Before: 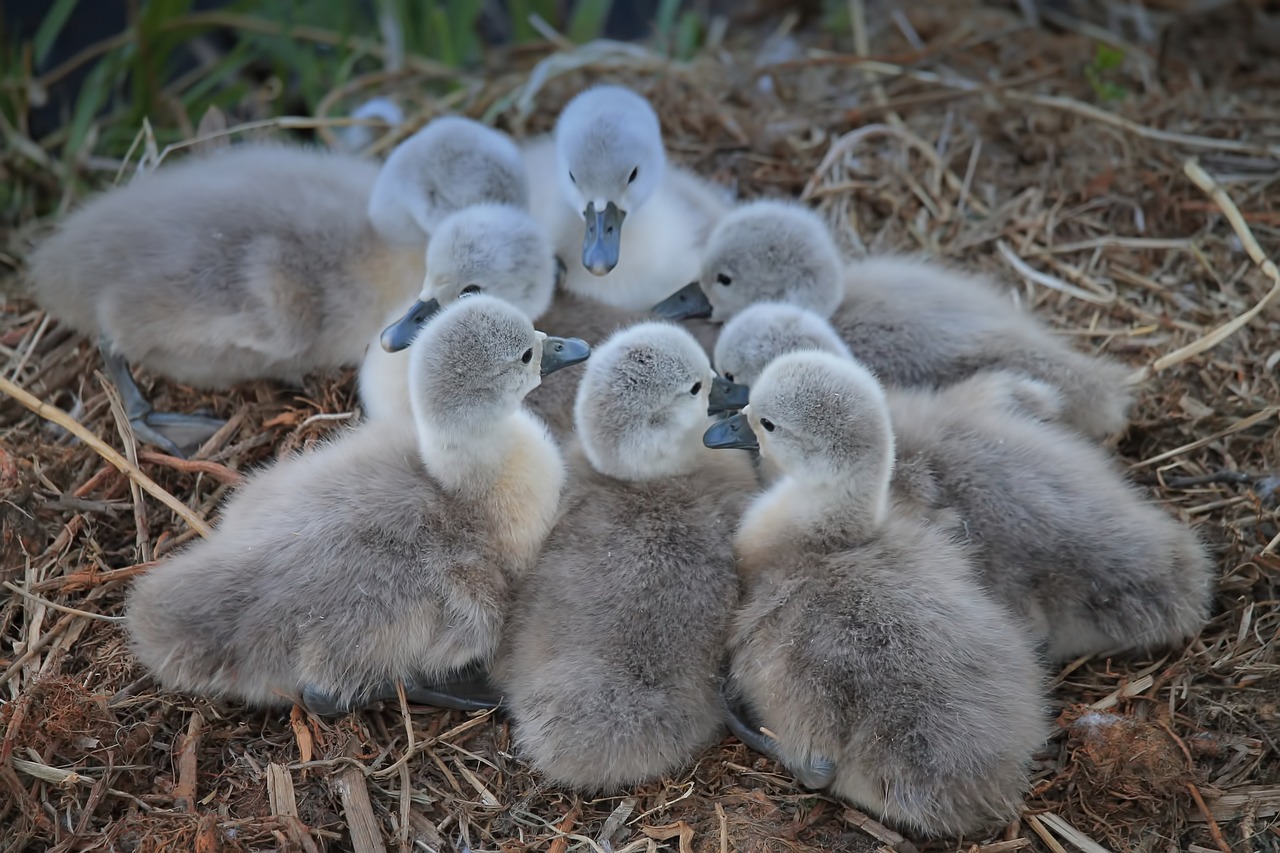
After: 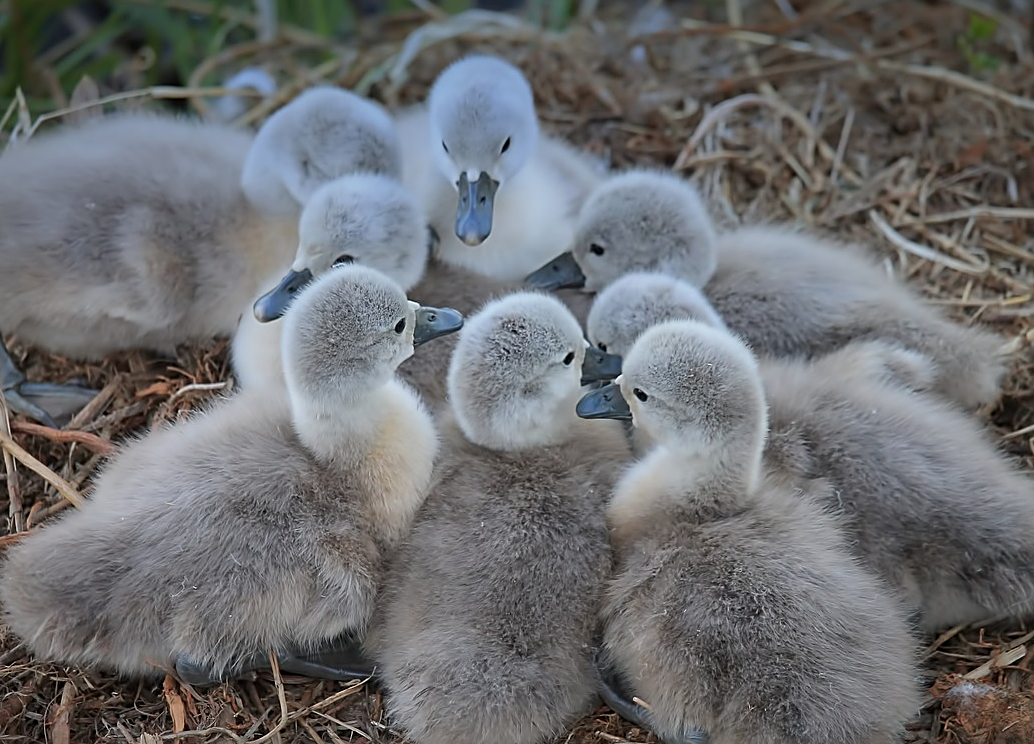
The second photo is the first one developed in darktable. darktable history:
crop: left 9.985%, top 3.59%, right 9.223%, bottom 9.096%
sharpen: on, module defaults
